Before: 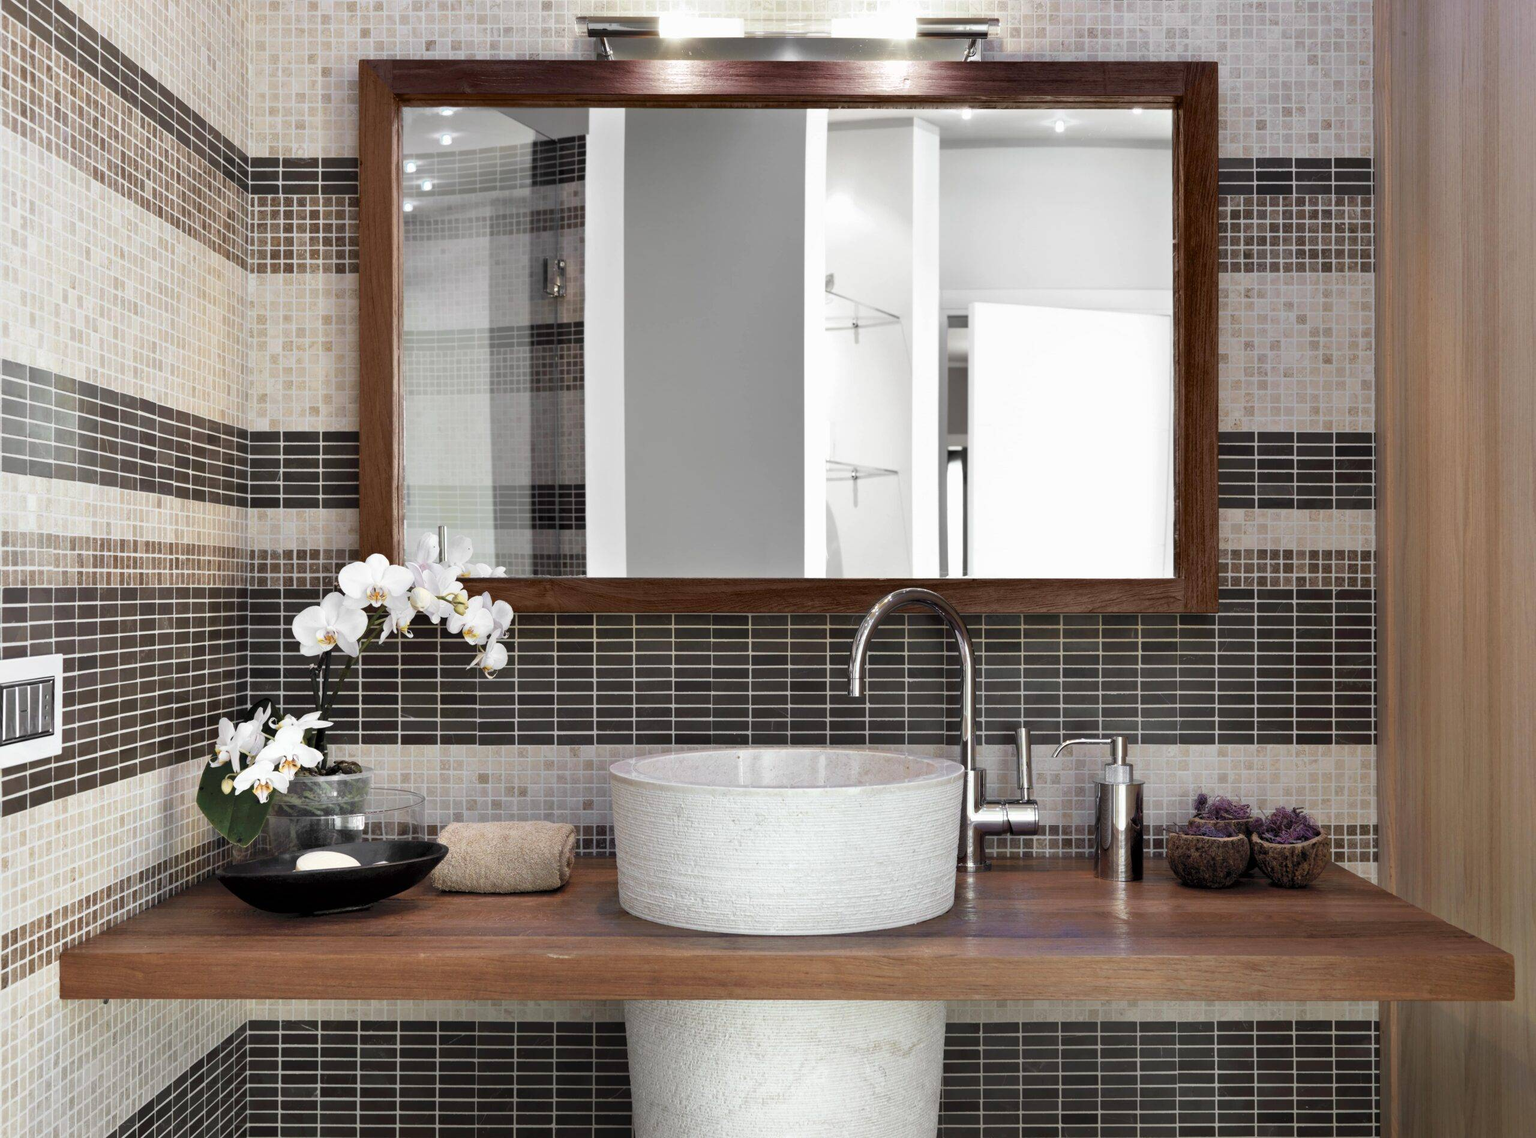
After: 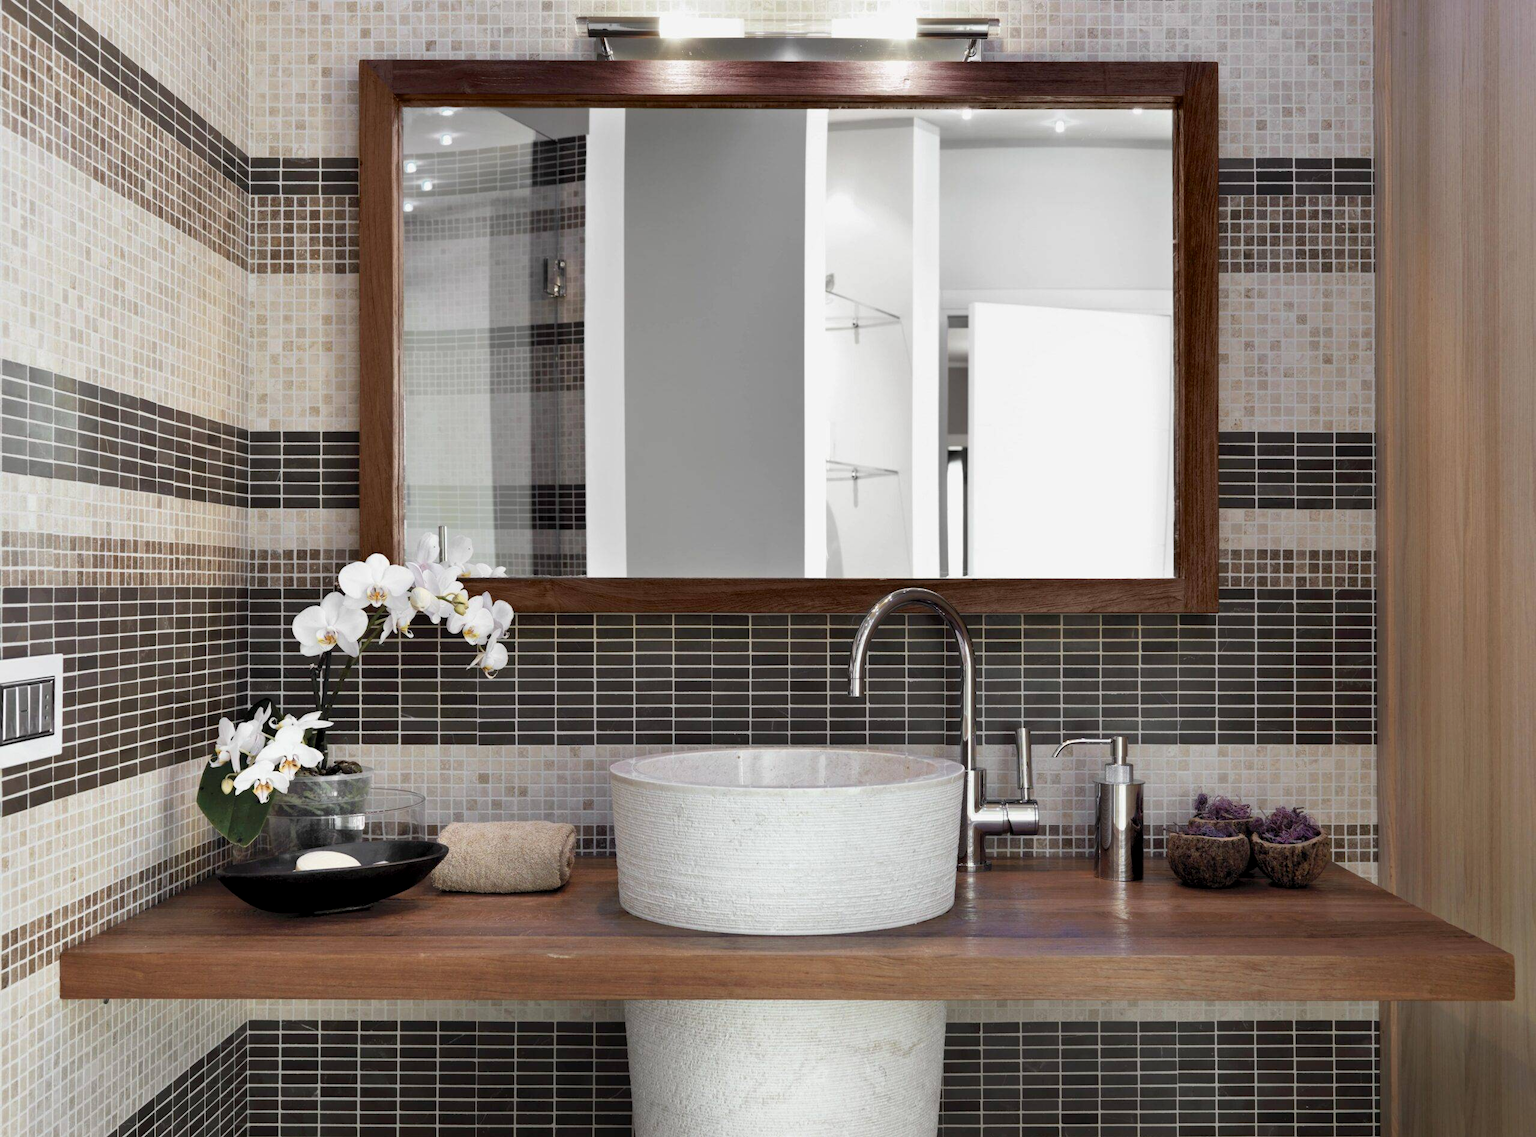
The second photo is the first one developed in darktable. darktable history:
exposure: black level correction 0.002, exposure -0.103 EV, compensate highlight preservation false
